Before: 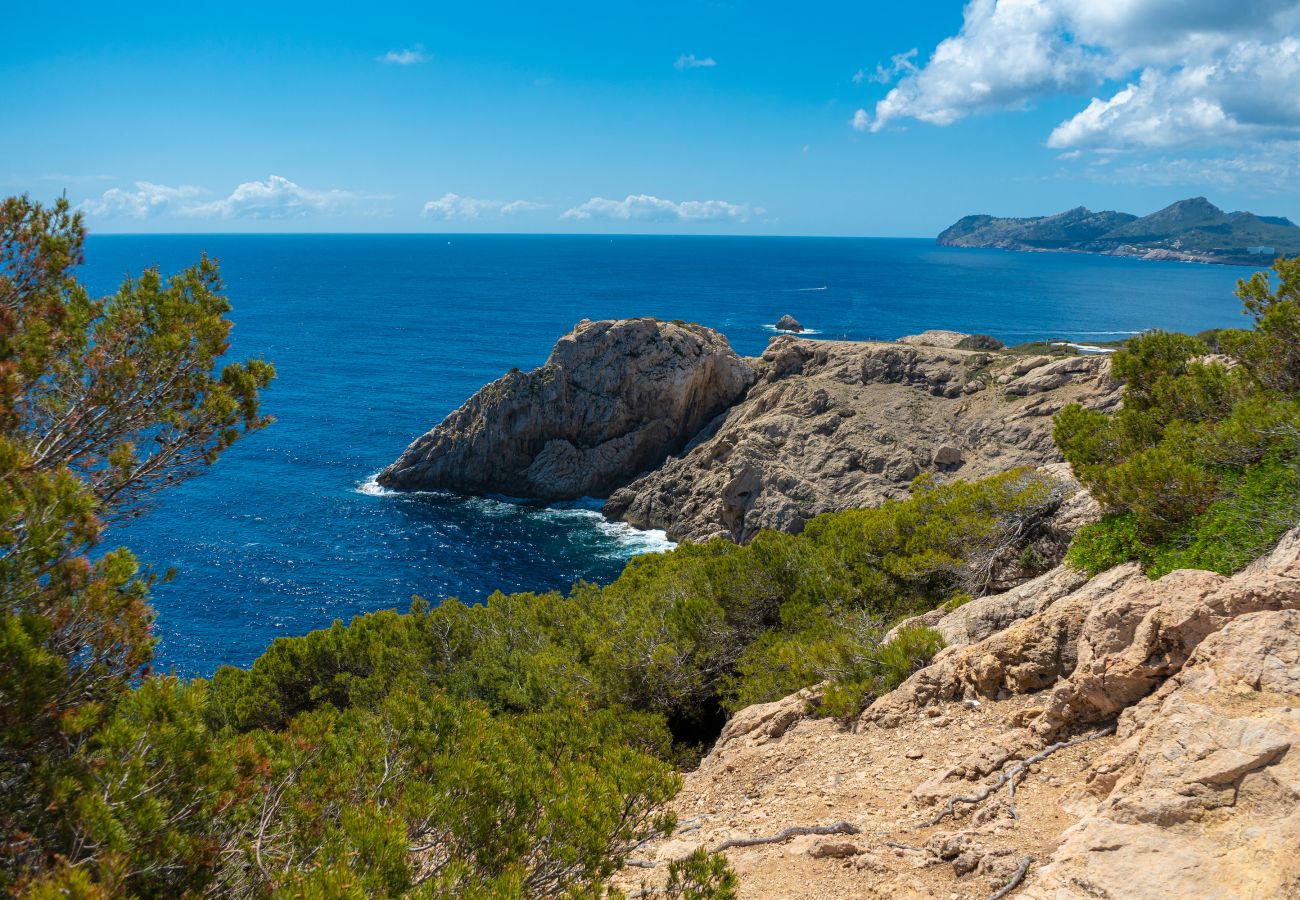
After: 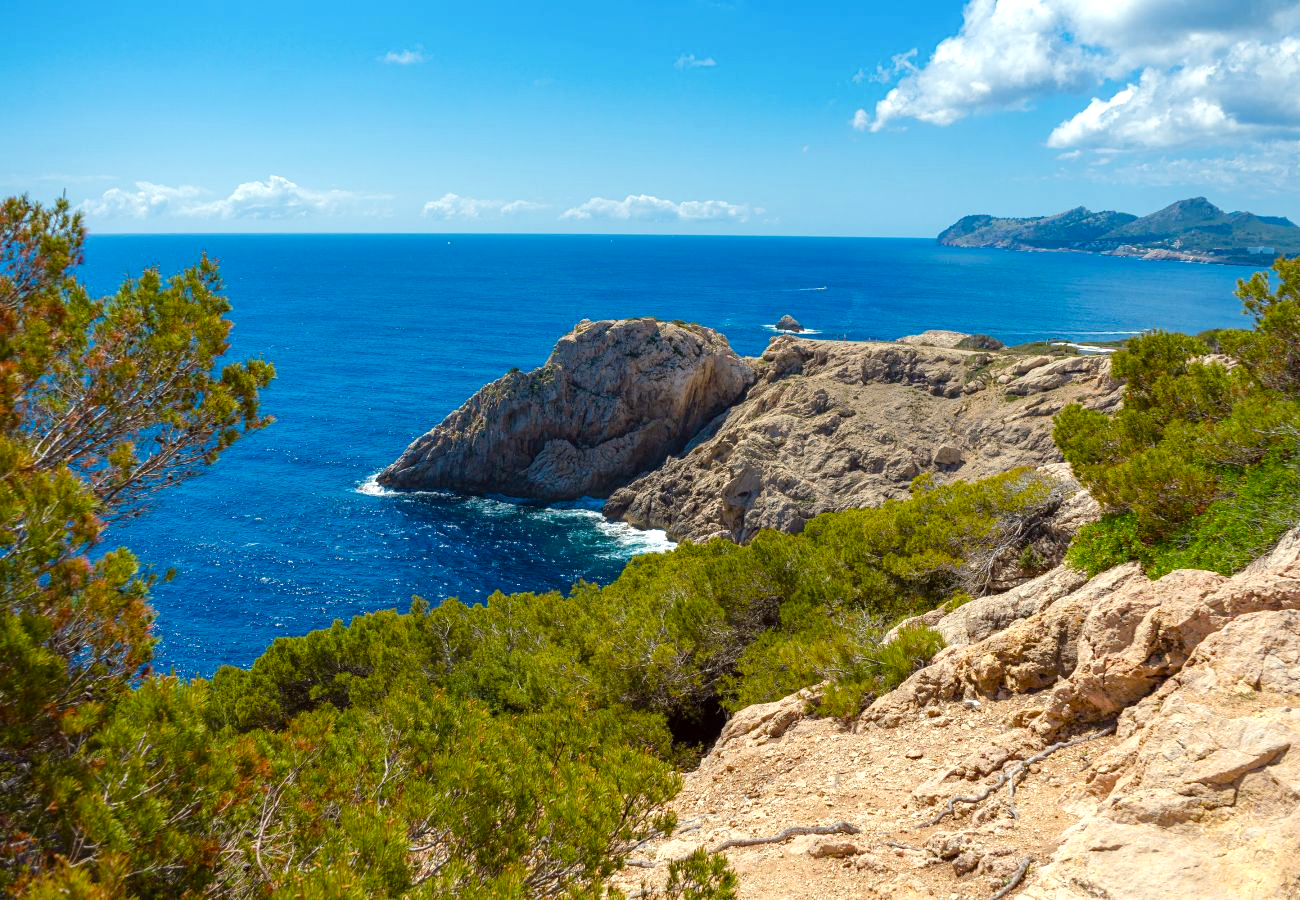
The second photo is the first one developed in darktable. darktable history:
color balance rgb: perceptual saturation grading › global saturation 20%, perceptual saturation grading › highlights -50%, perceptual saturation grading › shadows 30%, perceptual brilliance grading › global brilliance 10%, perceptual brilliance grading › shadows 15%
color correction: highlights a* -0.95, highlights b* 4.5, shadows a* 3.55
